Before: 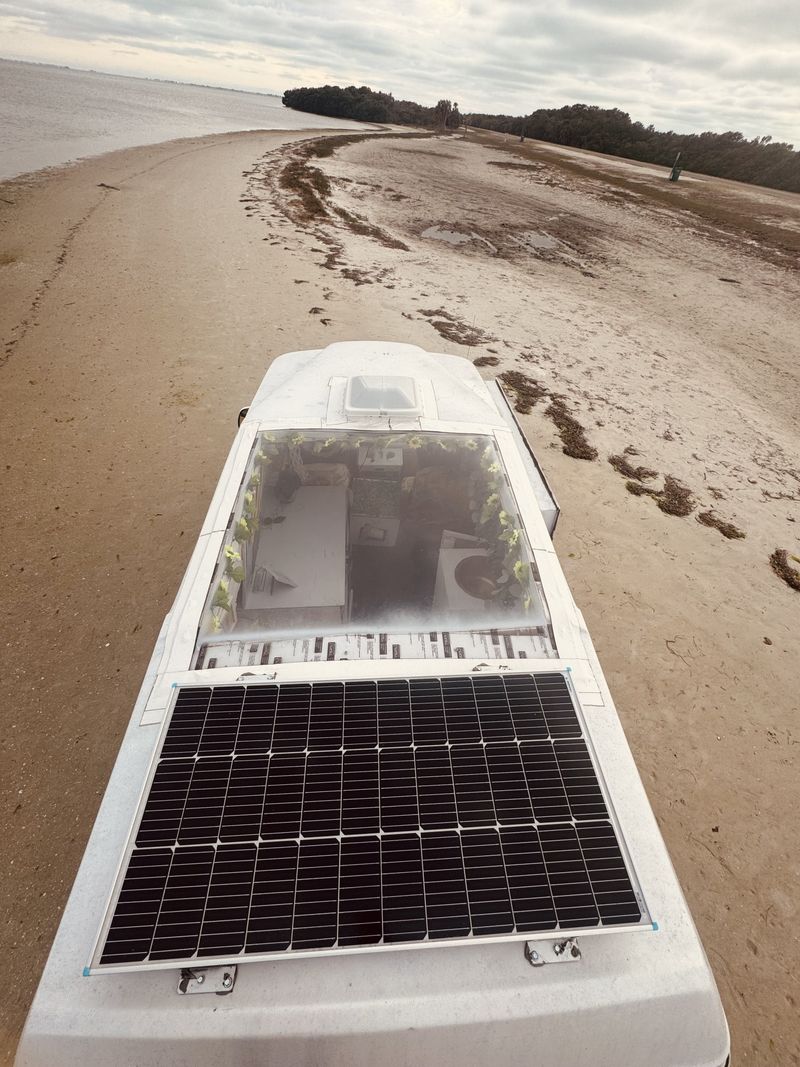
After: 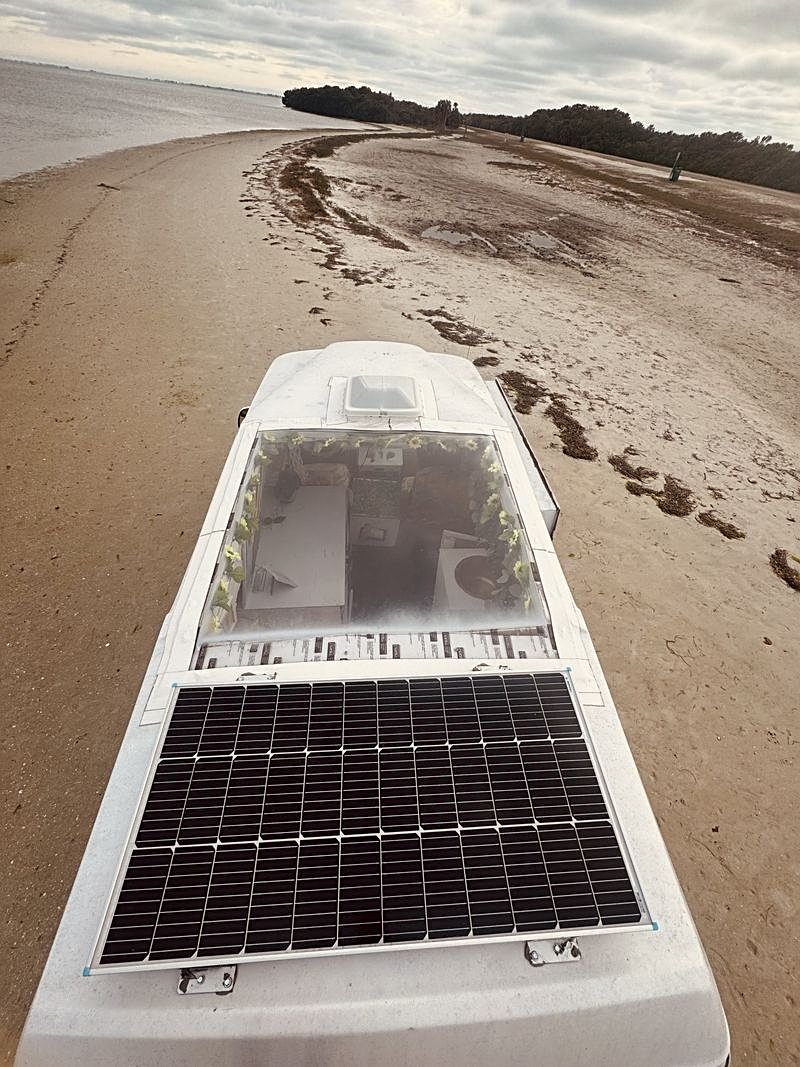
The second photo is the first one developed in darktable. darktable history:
shadows and highlights: shadows color adjustment 97.66%, soften with gaussian
sharpen: on, module defaults
